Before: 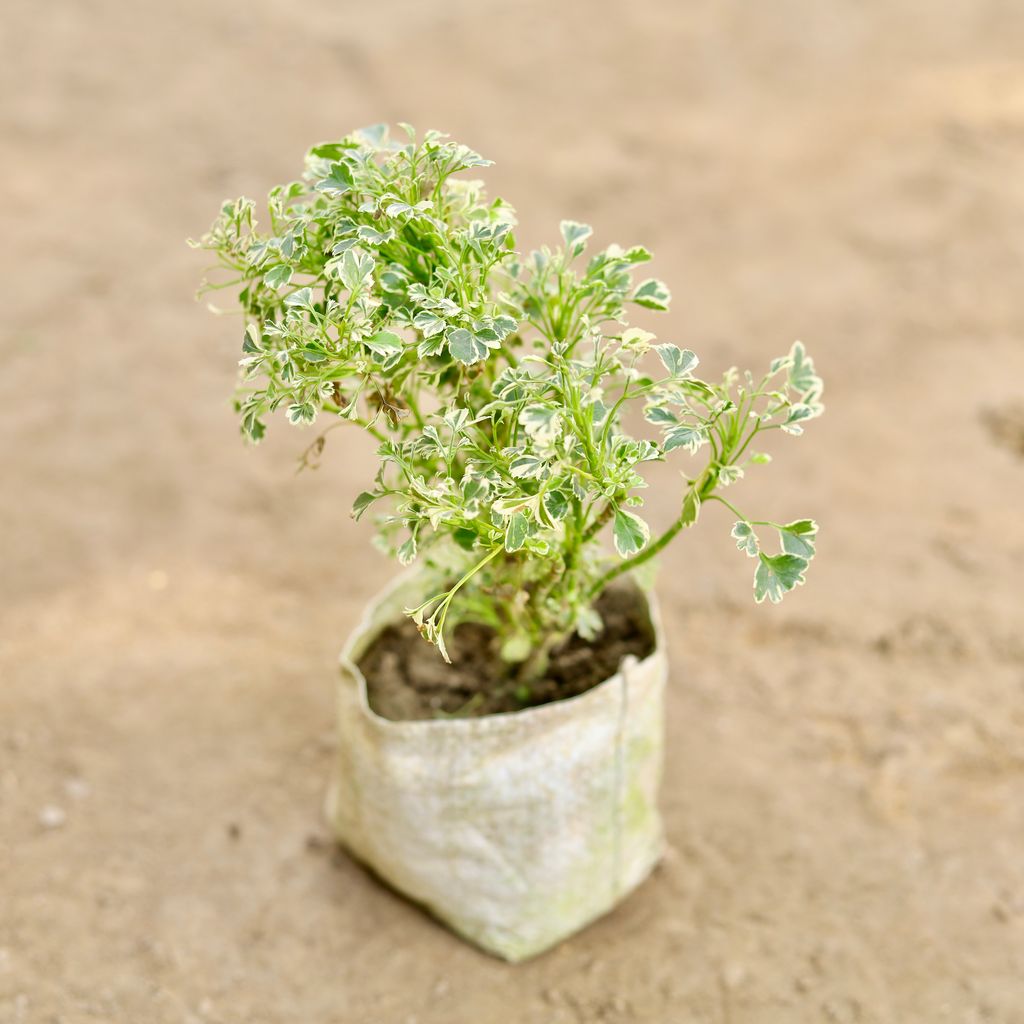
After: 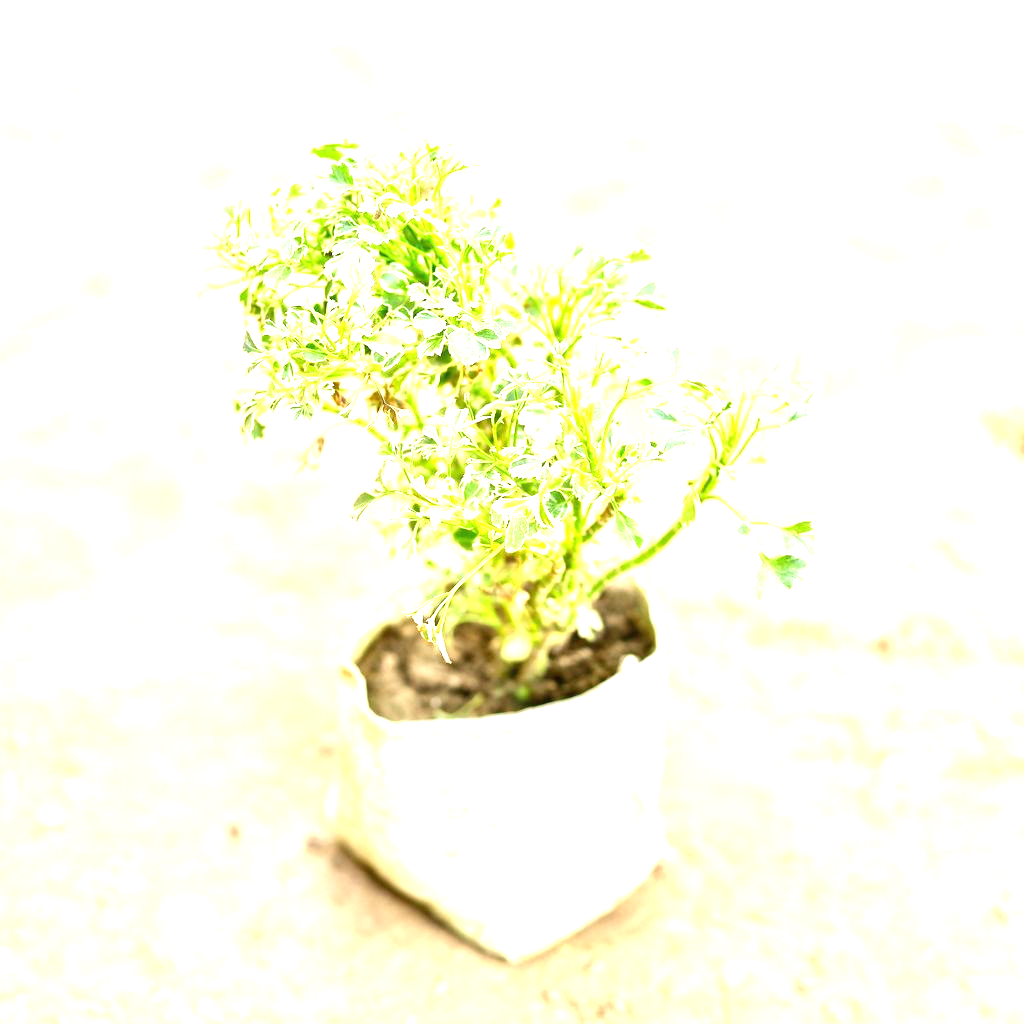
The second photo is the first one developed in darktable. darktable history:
exposure: black level correction 0, exposure 1.667 EV, compensate highlight preservation false
